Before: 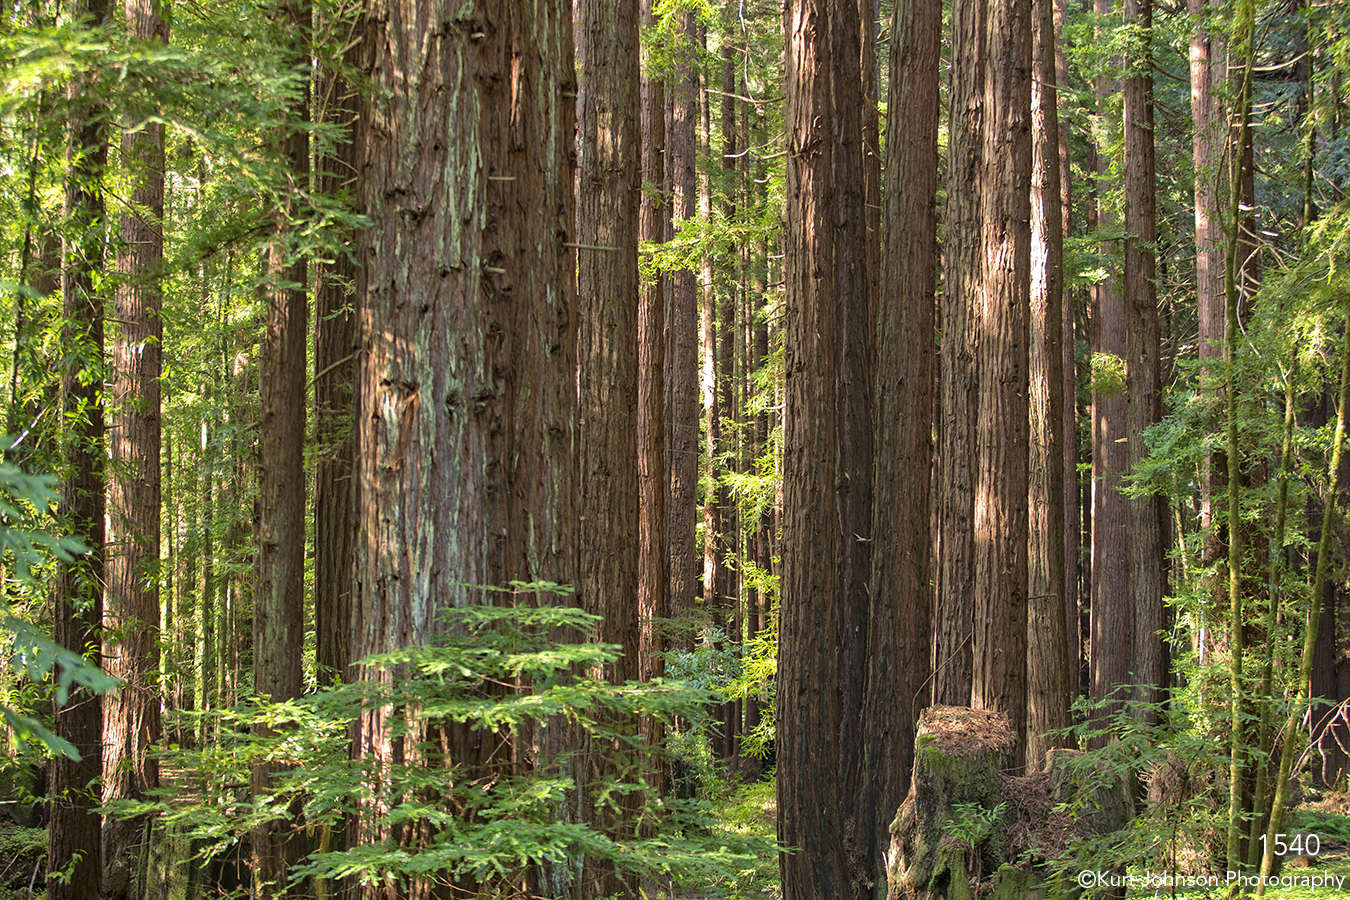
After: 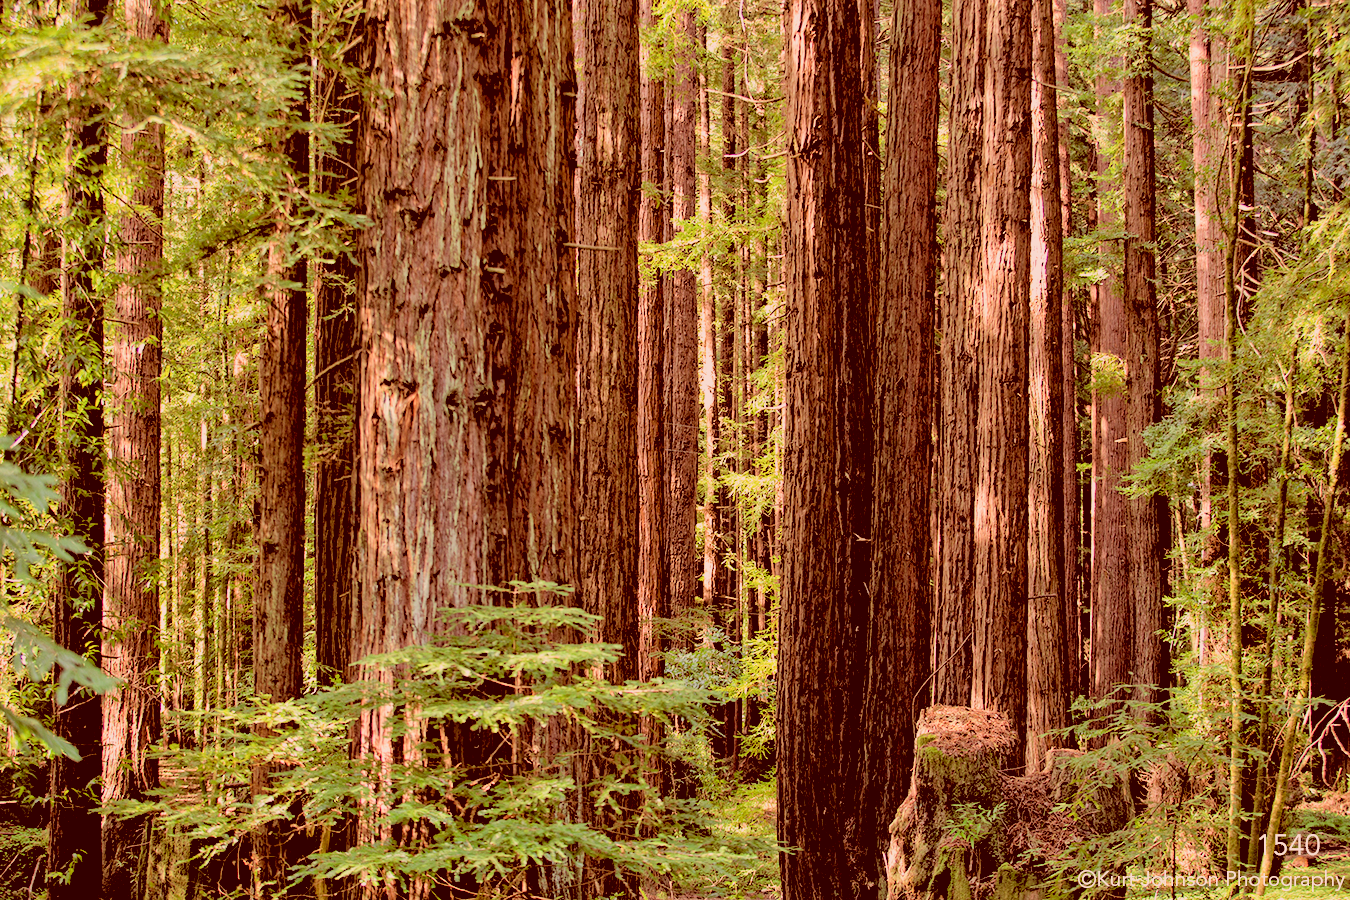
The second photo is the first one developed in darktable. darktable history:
color correction: highlights a* 9.03, highlights b* 8.71, shadows a* 40, shadows b* 40, saturation 0.8
filmic rgb: black relative exposure -5 EV, hardness 2.88, contrast 1.2, highlights saturation mix -30%
rgb levels: levels [[0.027, 0.429, 0.996], [0, 0.5, 1], [0, 0.5, 1]]
